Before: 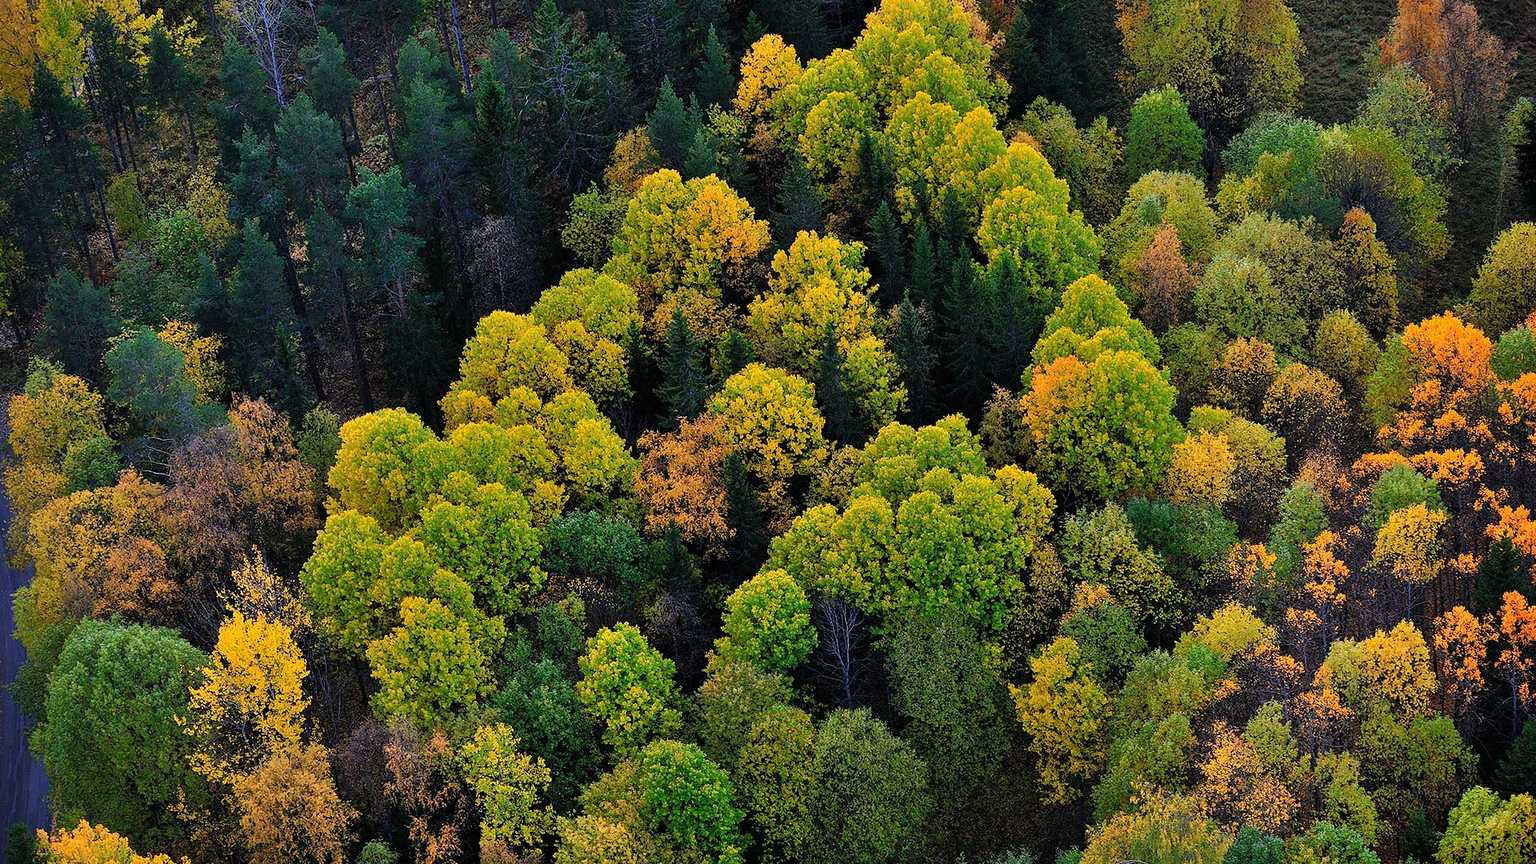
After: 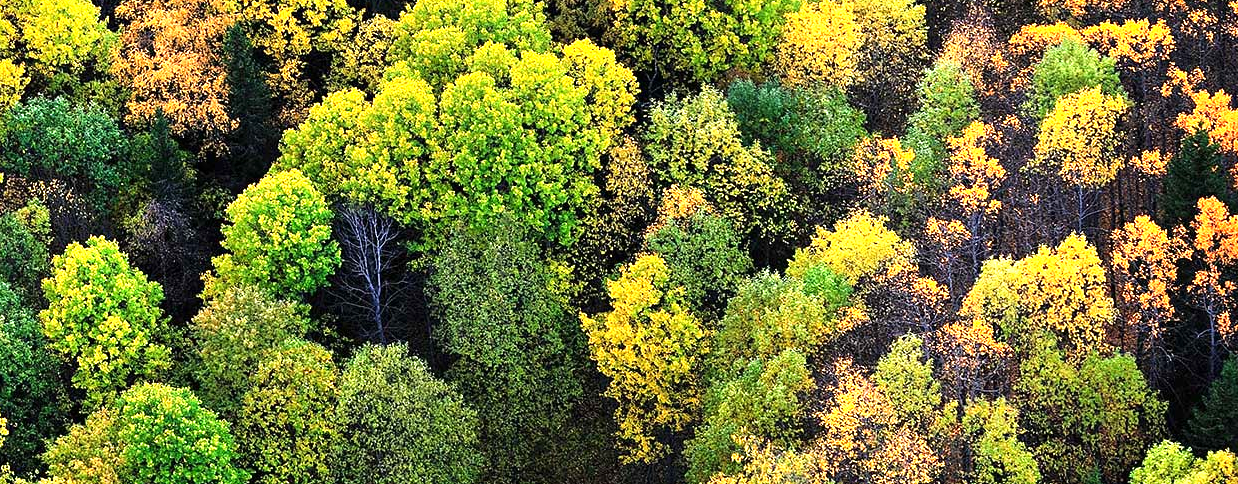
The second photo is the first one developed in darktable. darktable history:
tone equalizer: -8 EV -0.417 EV, -7 EV -0.389 EV, -6 EV -0.333 EV, -5 EV -0.222 EV, -3 EV 0.222 EV, -2 EV 0.333 EV, -1 EV 0.389 EV, +0 EV 0.417 EV, edges refinement/feathering 500, mask exposure compensation -1.57 EV, preserve details no
crop and rotate: left 35.509%, top 50.238%, bottom 4.934%
exposure: exposure 1.089 EV, compensate highlight preservation false
